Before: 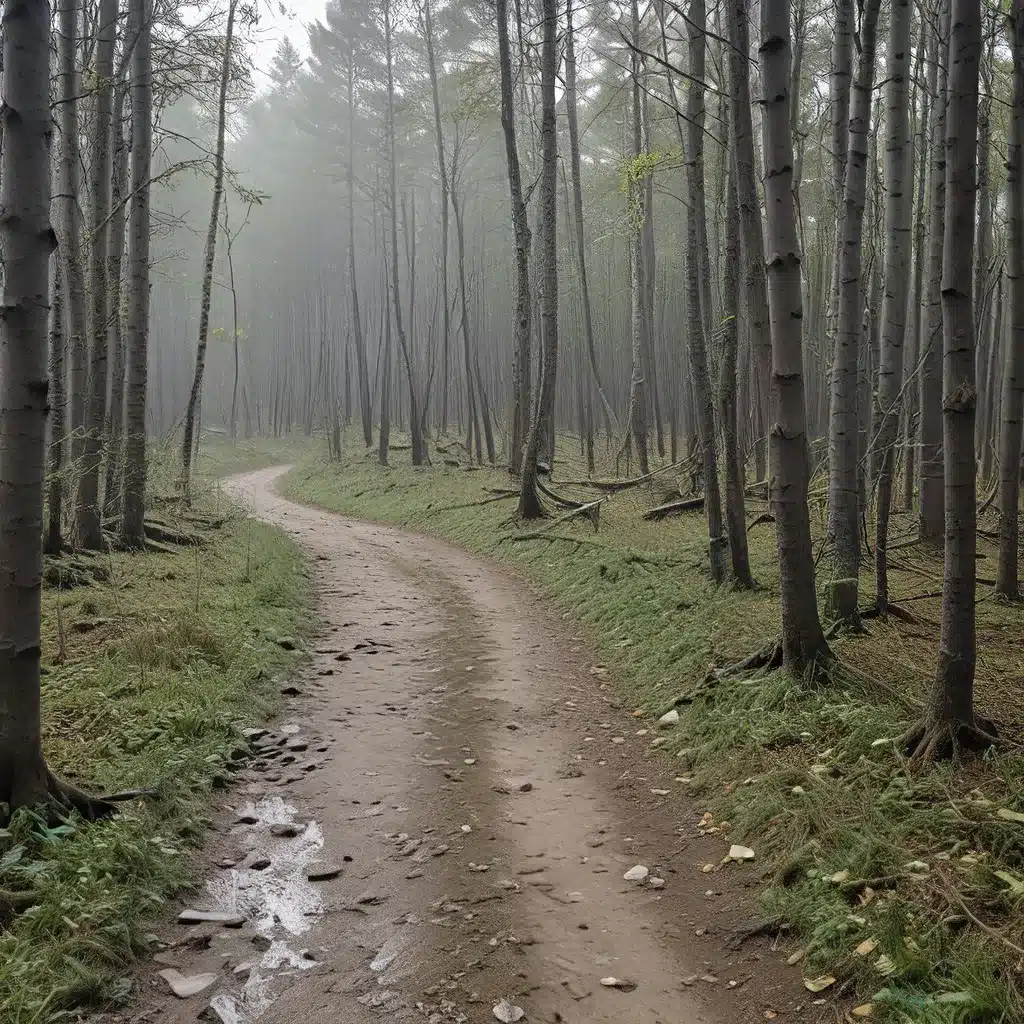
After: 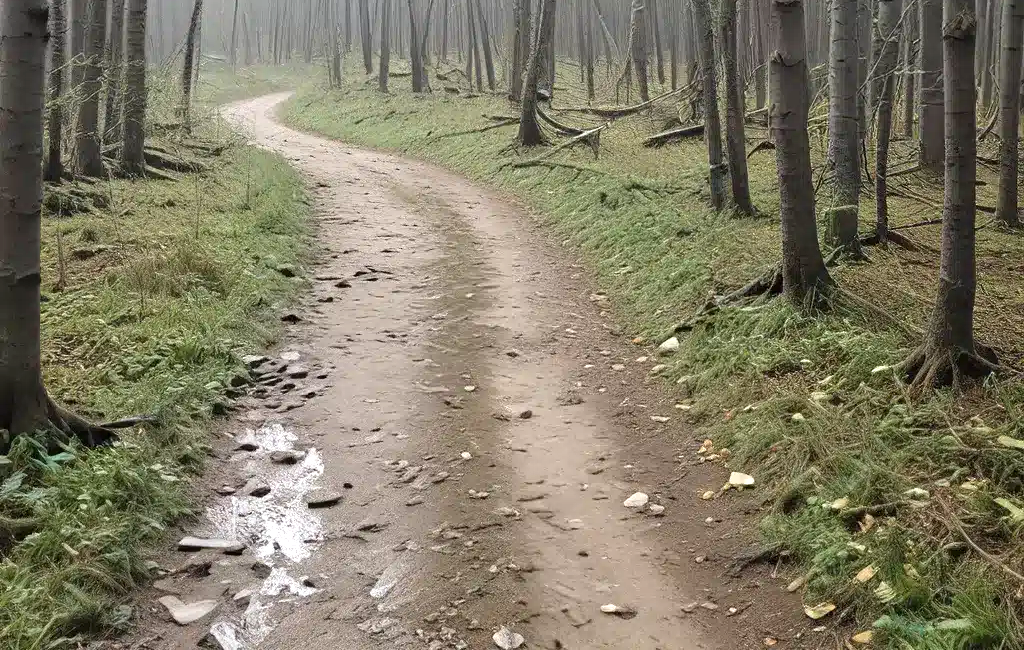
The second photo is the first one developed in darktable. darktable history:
crop and rotate: top 36.435%
exposure: exposure 0.781 EV, compensate highlight preservation false
